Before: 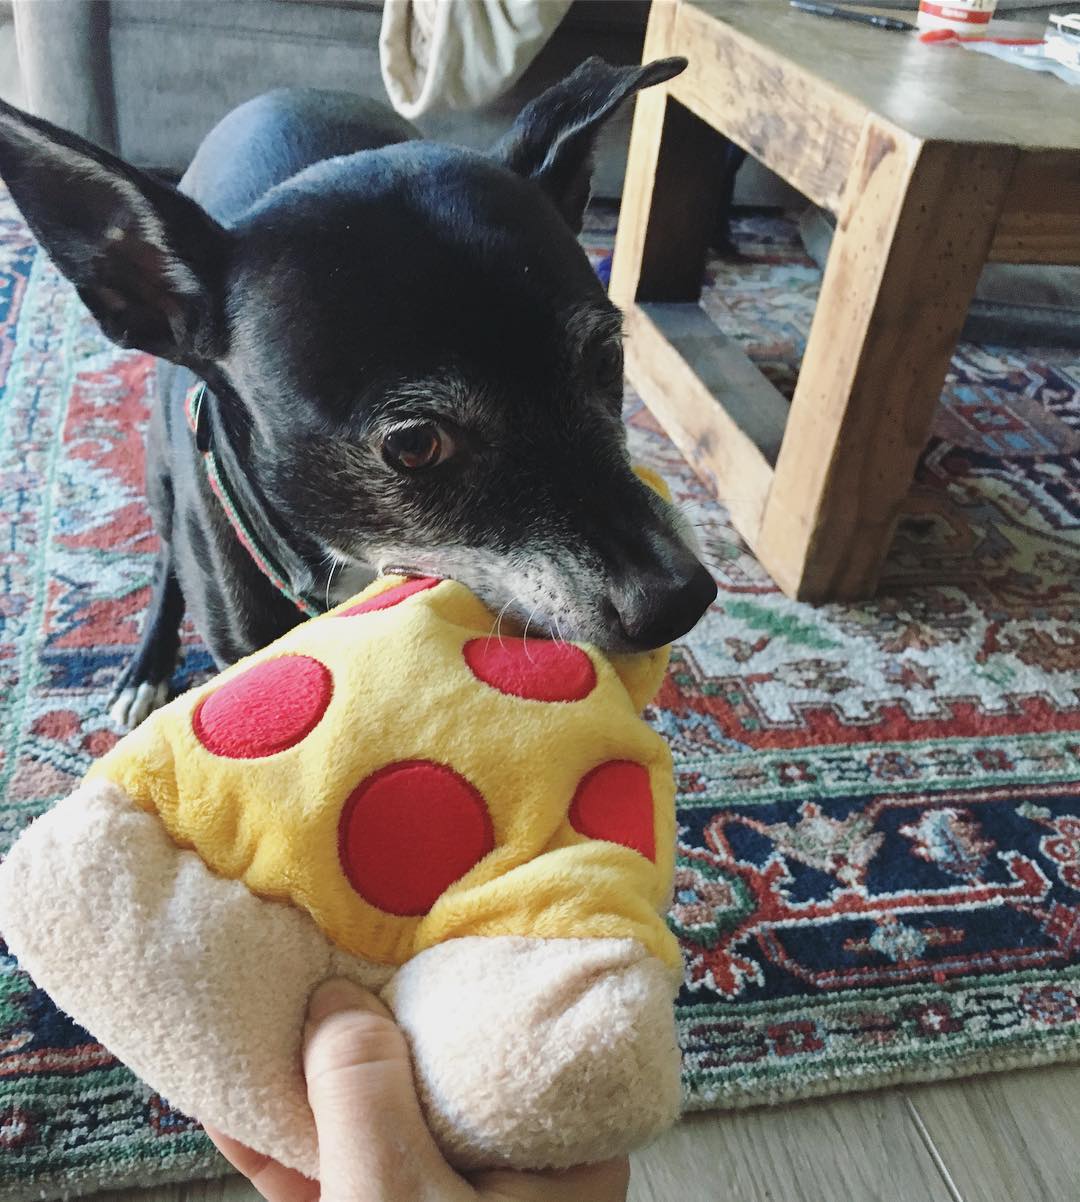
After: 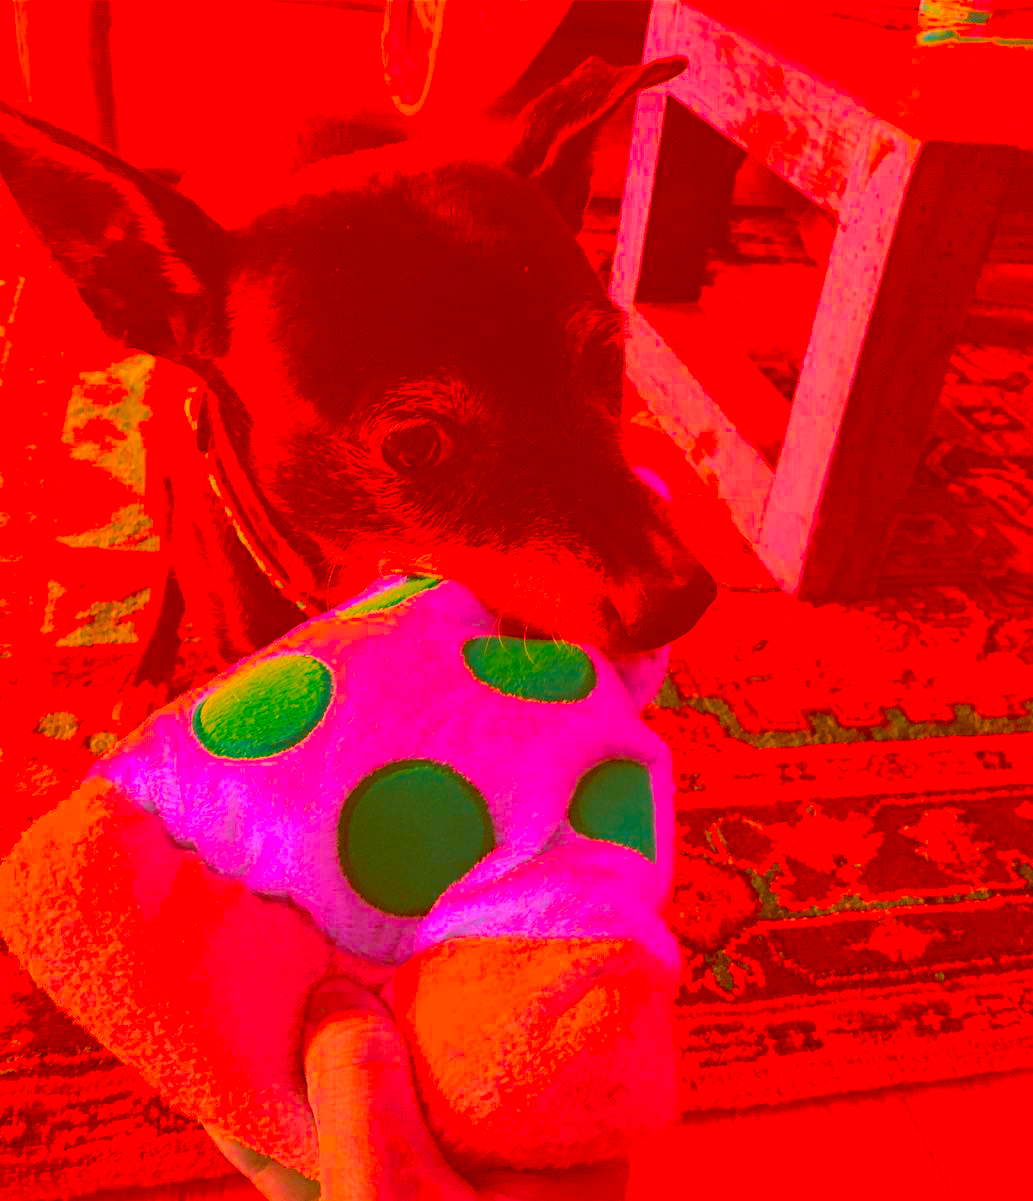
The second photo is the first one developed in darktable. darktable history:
crop: right 4.261%, bottom 0.027%
color correction: highlights a* -39.46, highlights b* -39.33, shadows a* -39.45, shadows b* -39.41, saturation -2.95
